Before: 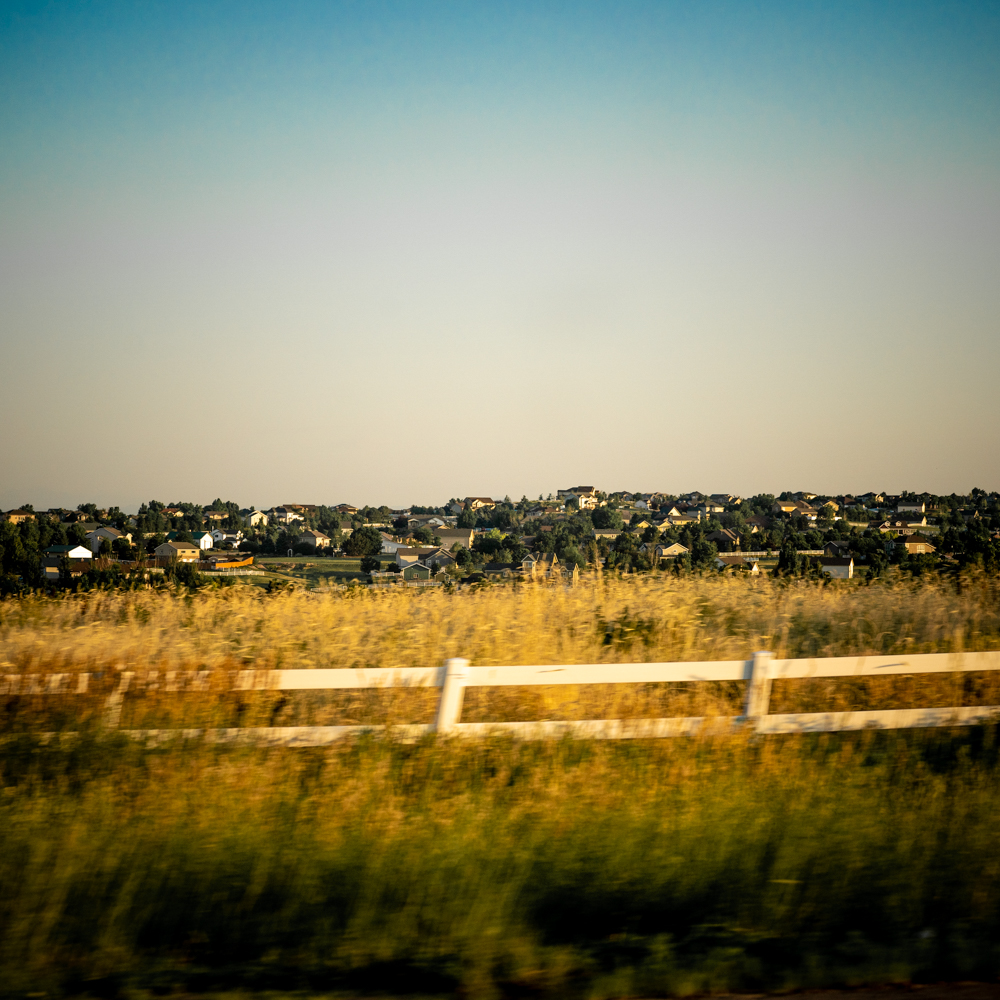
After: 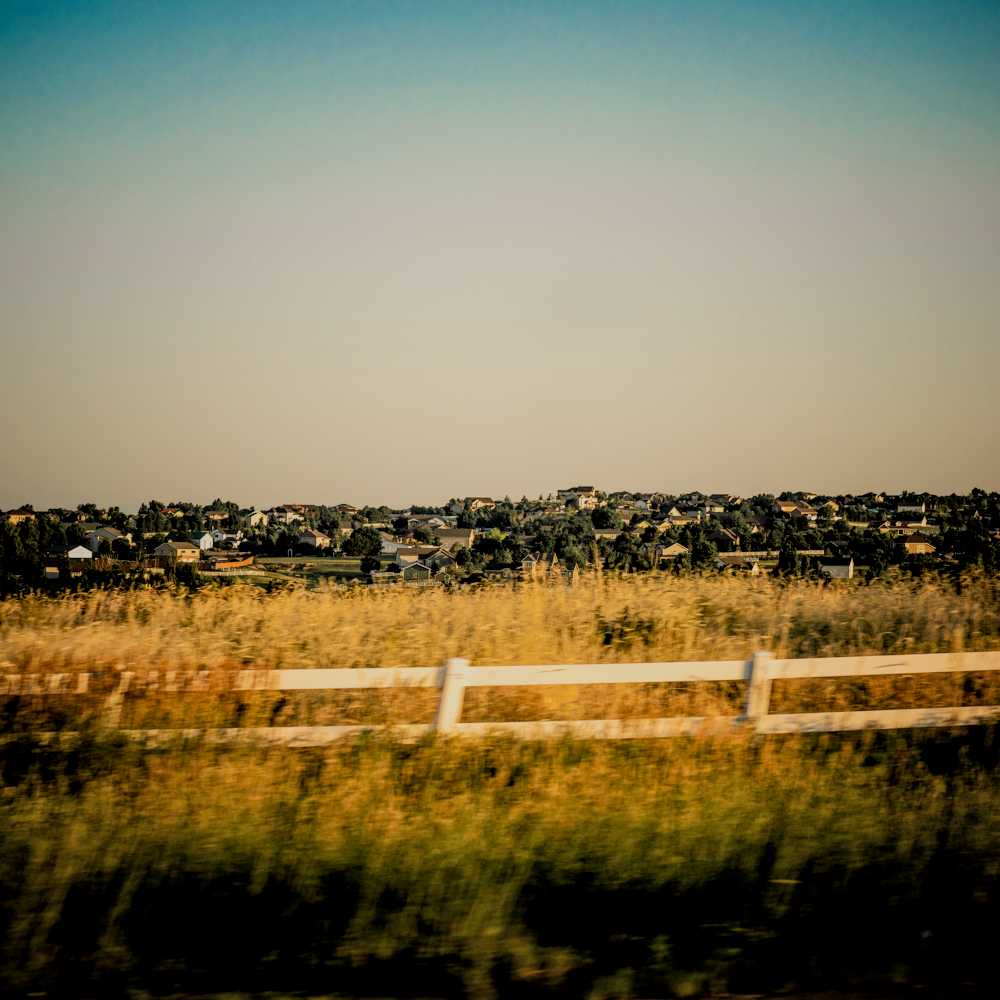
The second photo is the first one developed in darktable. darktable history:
filmic rgb: black relative exposure -7.32 EV, white relative exposure 5.09 EV, hardness 3.2
local contrast: on, module defaults
white balance: red 1.045, blue 0.932
